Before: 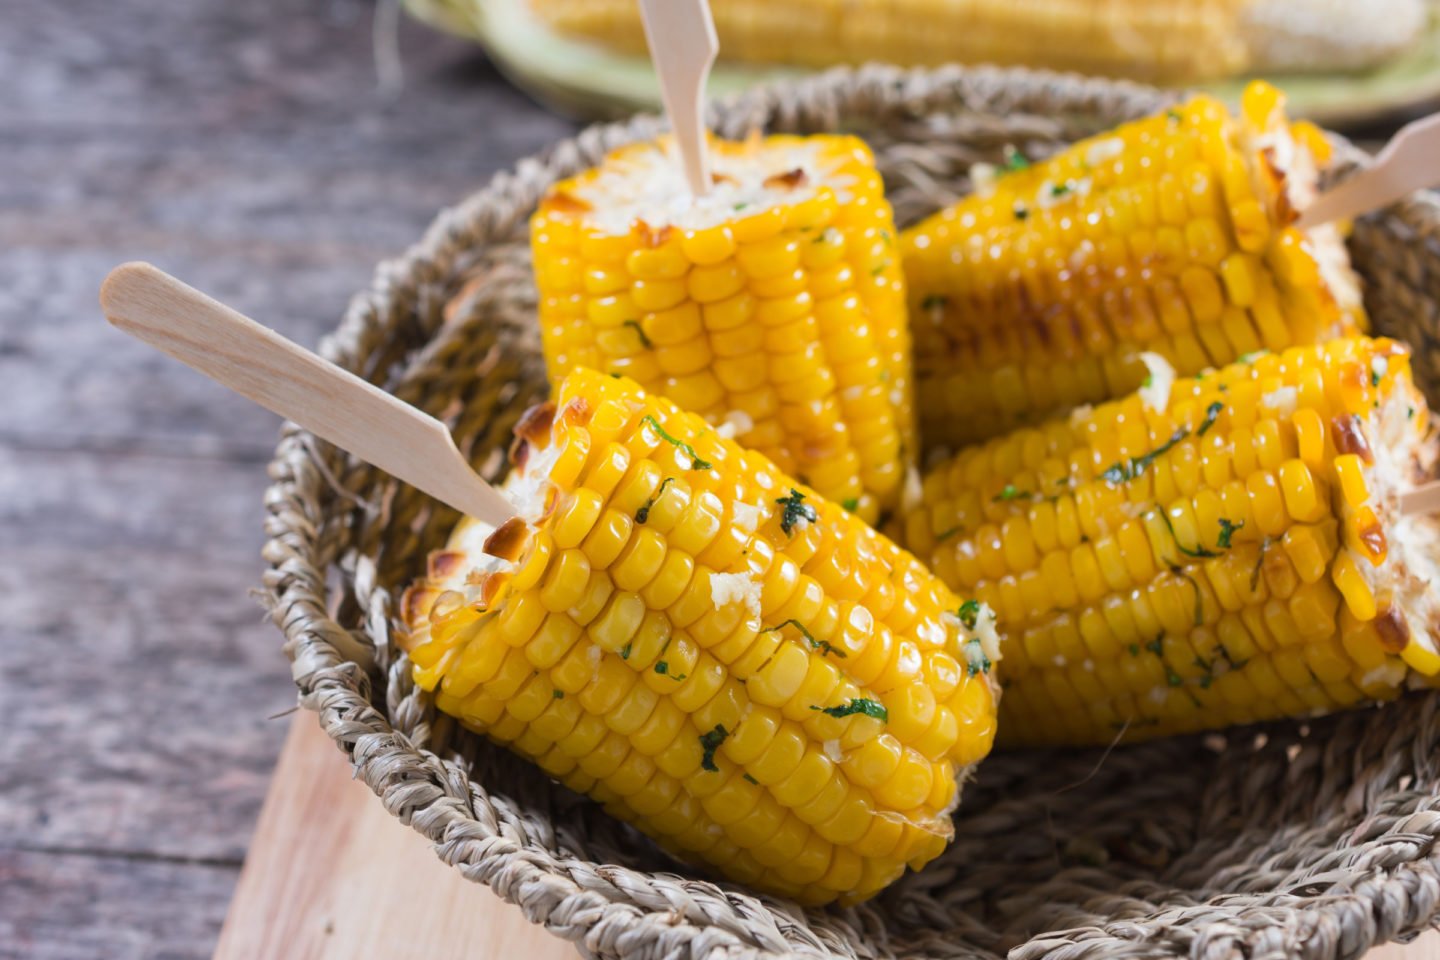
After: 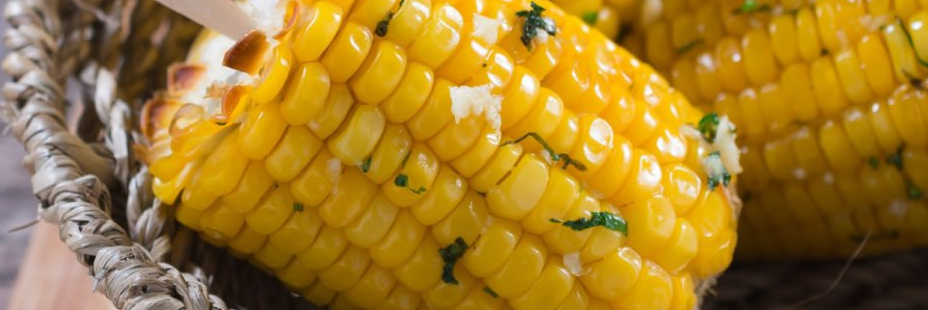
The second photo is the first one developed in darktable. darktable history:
crop: left 18.075%, top 50.813%, right 17.431%, bottom 16.838%
